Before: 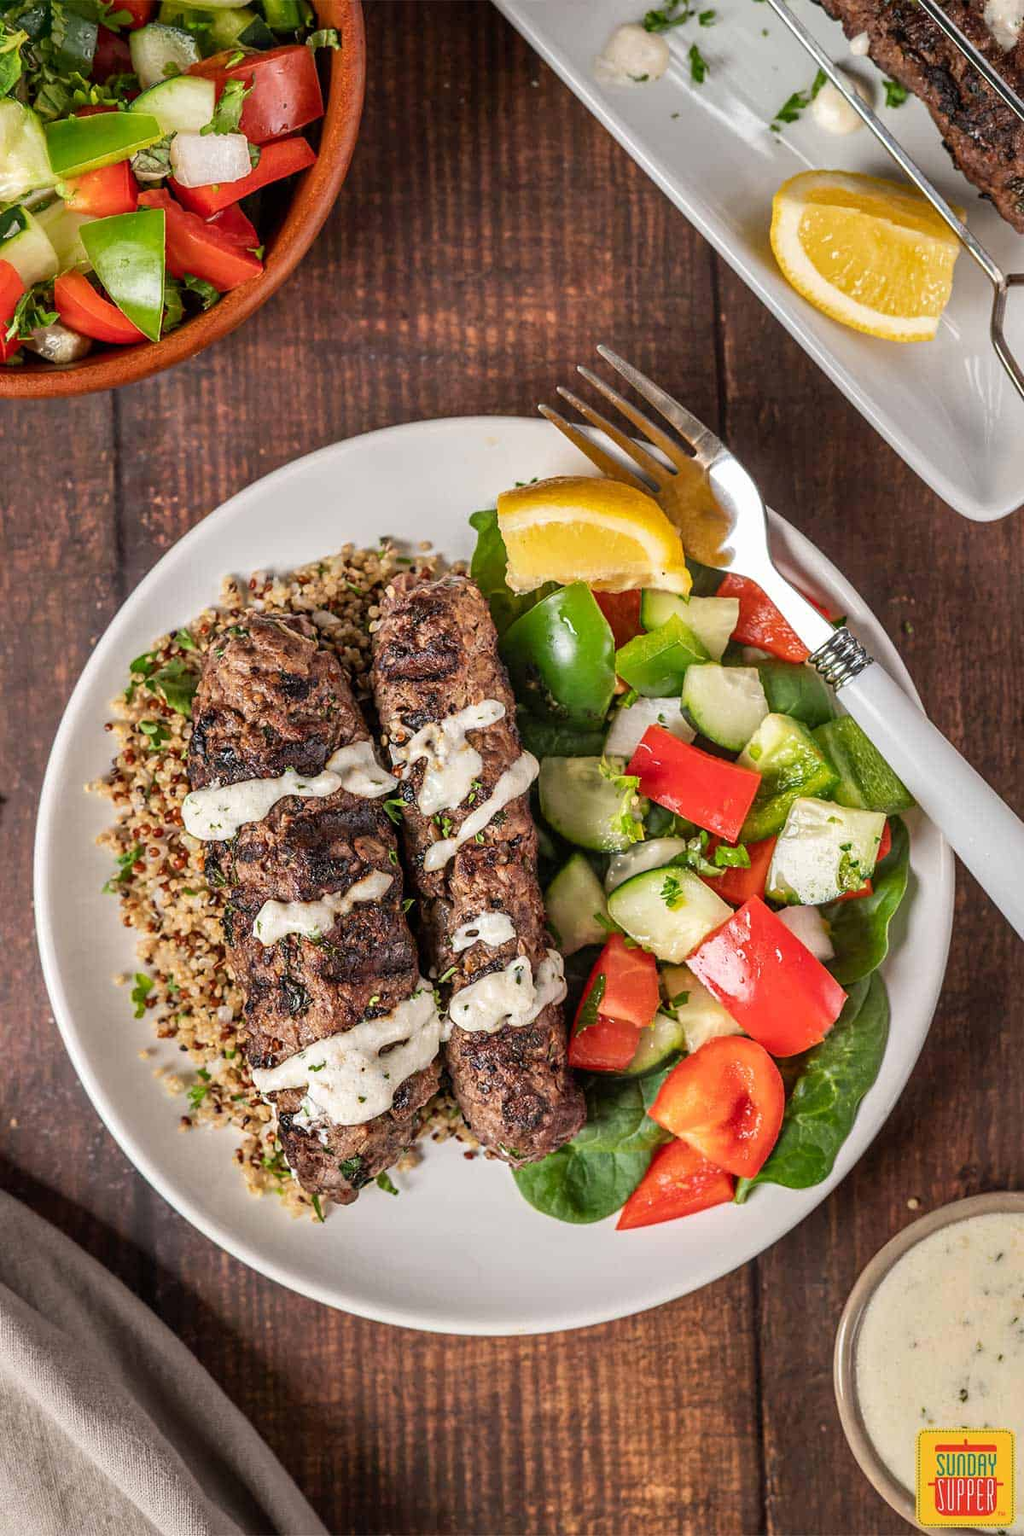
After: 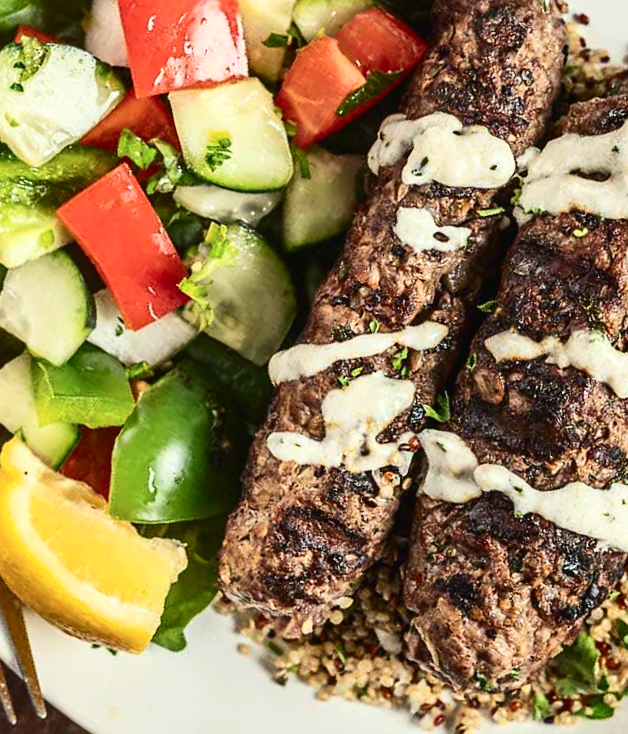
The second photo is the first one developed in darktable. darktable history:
contrast brightness saturation: contrast 0.283
exposure: black level correction -0.005, exposure 0.055 EV, compensate highlight preservation false
crop and rotate: angle 147.6°, left 9.194%, top 15.658%, right 4.488%, bottom 17.055%
color correction: highlights a* -4.74, highlights b* 5.04, saturation 0.972
